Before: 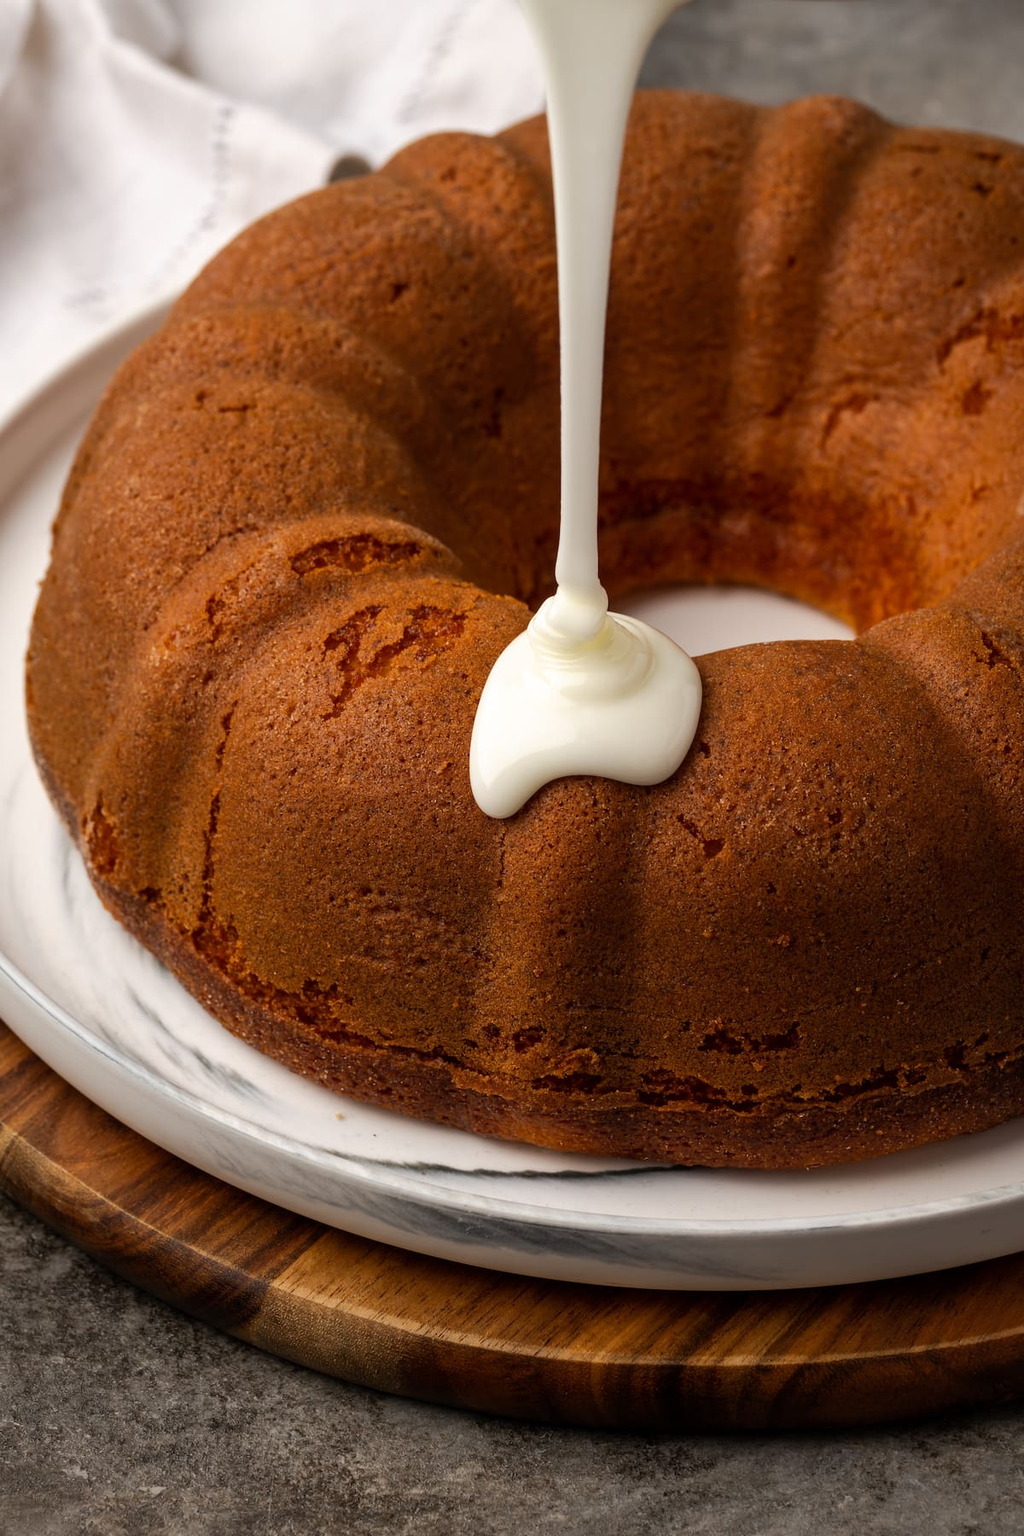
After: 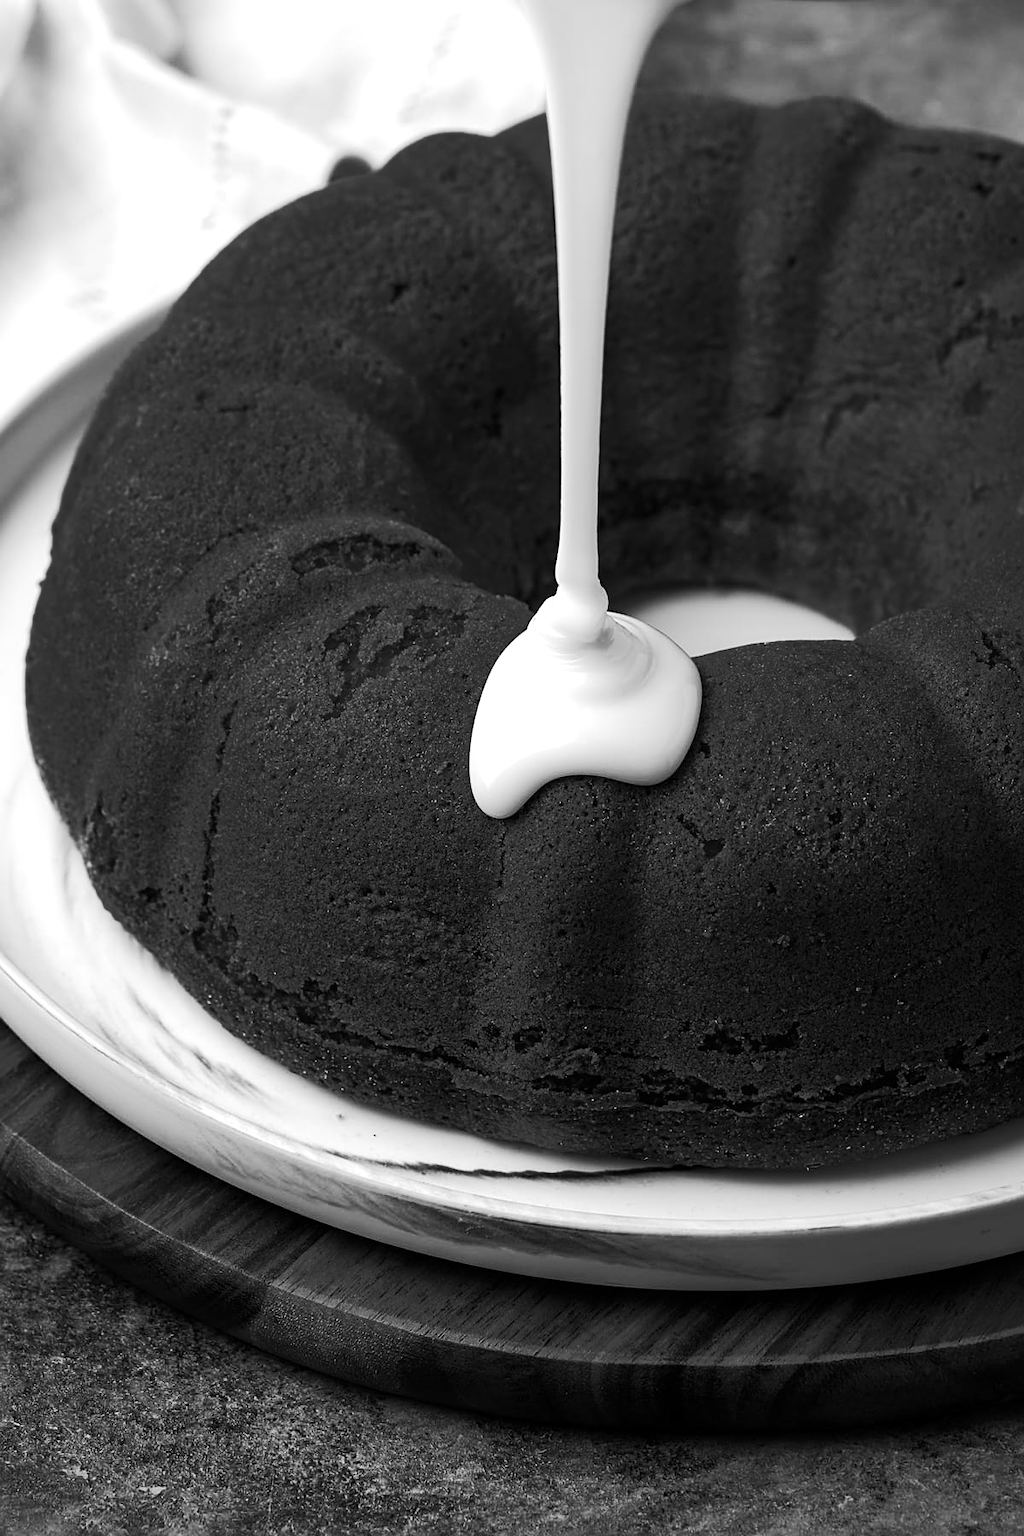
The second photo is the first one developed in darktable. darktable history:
tone equalizer: -8 EV -0.417 EV, -7 EV -0.389 EV, -6 EV -0.333 EV, -5 EV -0.222 EV, -3 EV 0.222 EV, -2 EV 0.333 EV, -1 EV 0.389 EV, +0 EV 0.417 EV, edges refinement/feathering 500, mask exposure compensation -1.57 EV, preserve details no
monochrome: a -11.7, b 1.62, size 0.5, highlights 0.38
tone curve: curves: ch0 [(0, 0) (0.003, 0.003) (0.011, 0.012) (0.025, 0.023) (0.044, 0.04) (0.069, 0.056) (0.1, 0.082) (0.136, 0.107) (0.177, 0.144) (0.224, 0.186) (0.277, 0.237) (0.335, 0.297) (0.399, 0.37) (0.468, 0.465) (0.543, 0.567) (0.623, 0.68) (0.709, 0.782) (0.801, 0.86) (0.898, 0.924) (1, 1)], preserve colors none
color balance rgb: linear chroma grading › global chroma 15%, perceptual saturation grading › global saturation 30%
sharpen: on, module defaults
